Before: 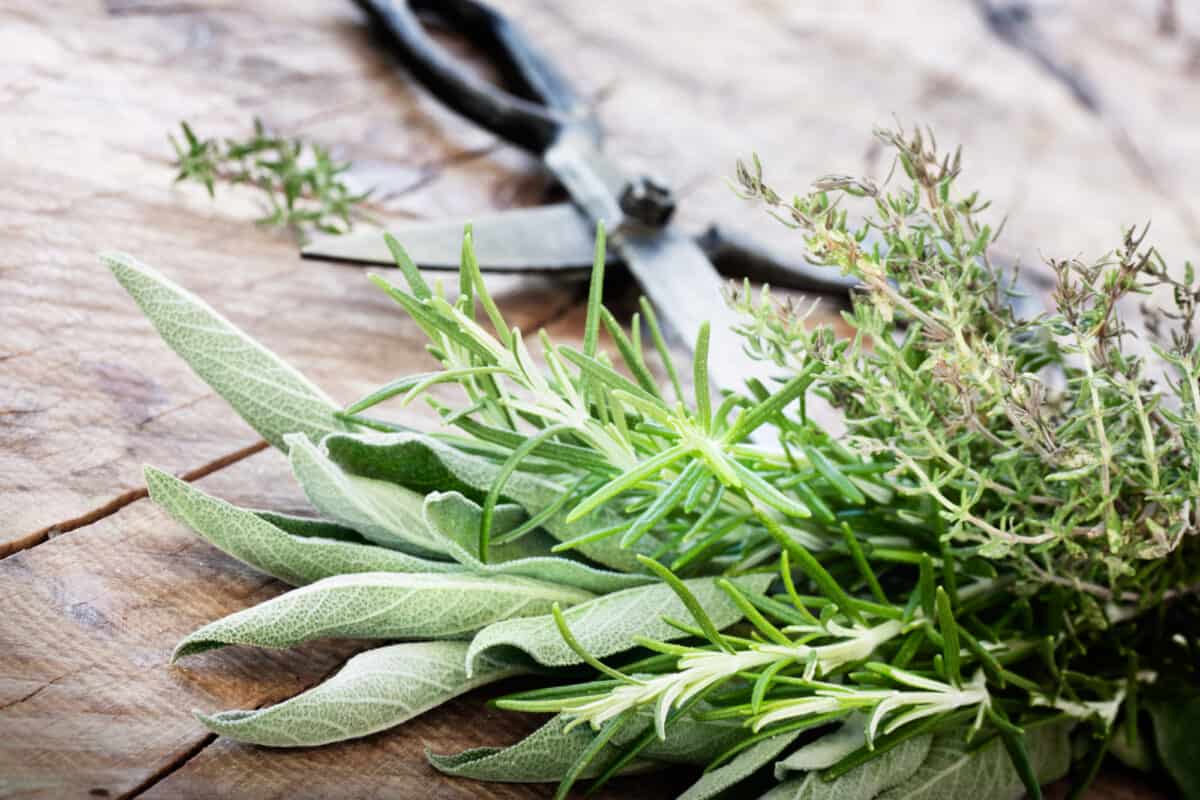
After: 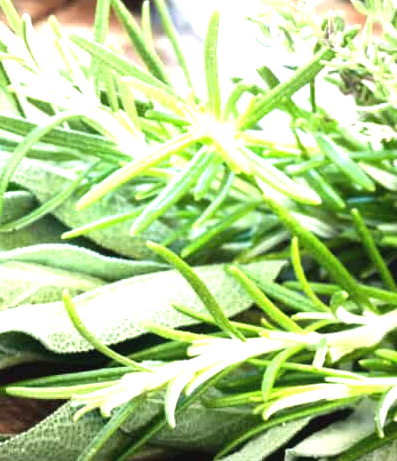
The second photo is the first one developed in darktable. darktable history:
crop: left 40.878%, top 39.176%, right 25.993%, bottom 3.081%
exposure: black level correction -0.002, exposure 1.115 EV, compensate highlight preservation false
